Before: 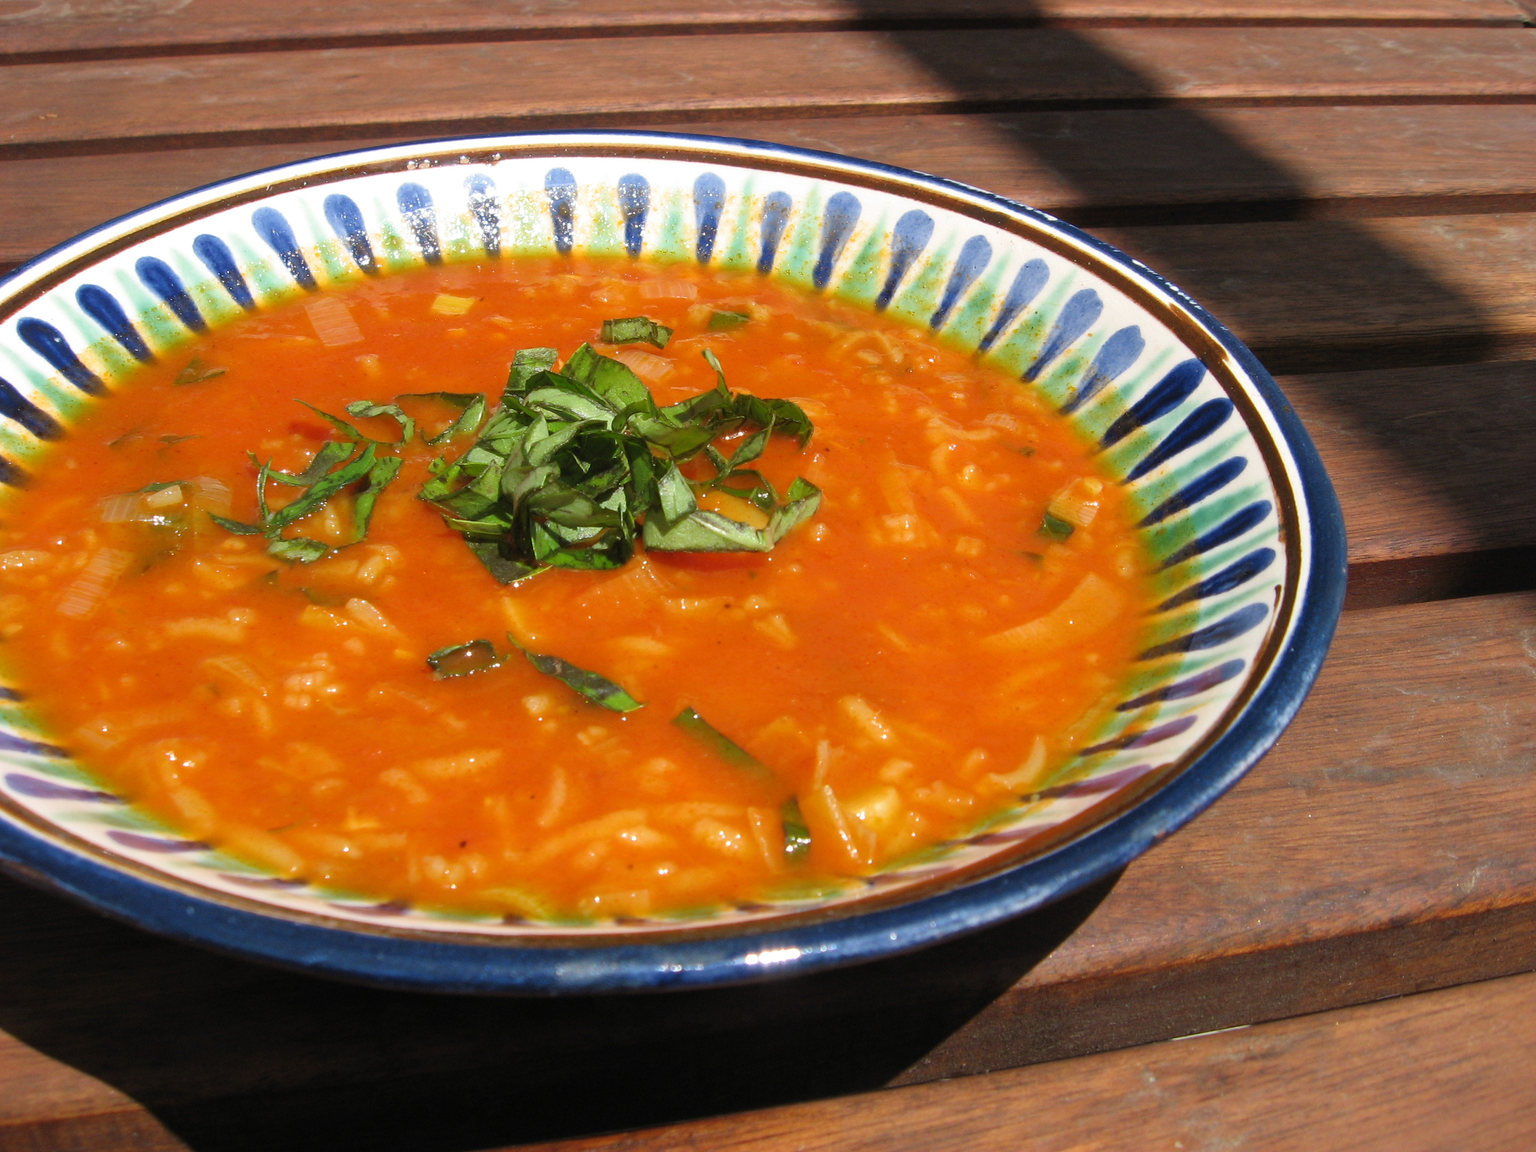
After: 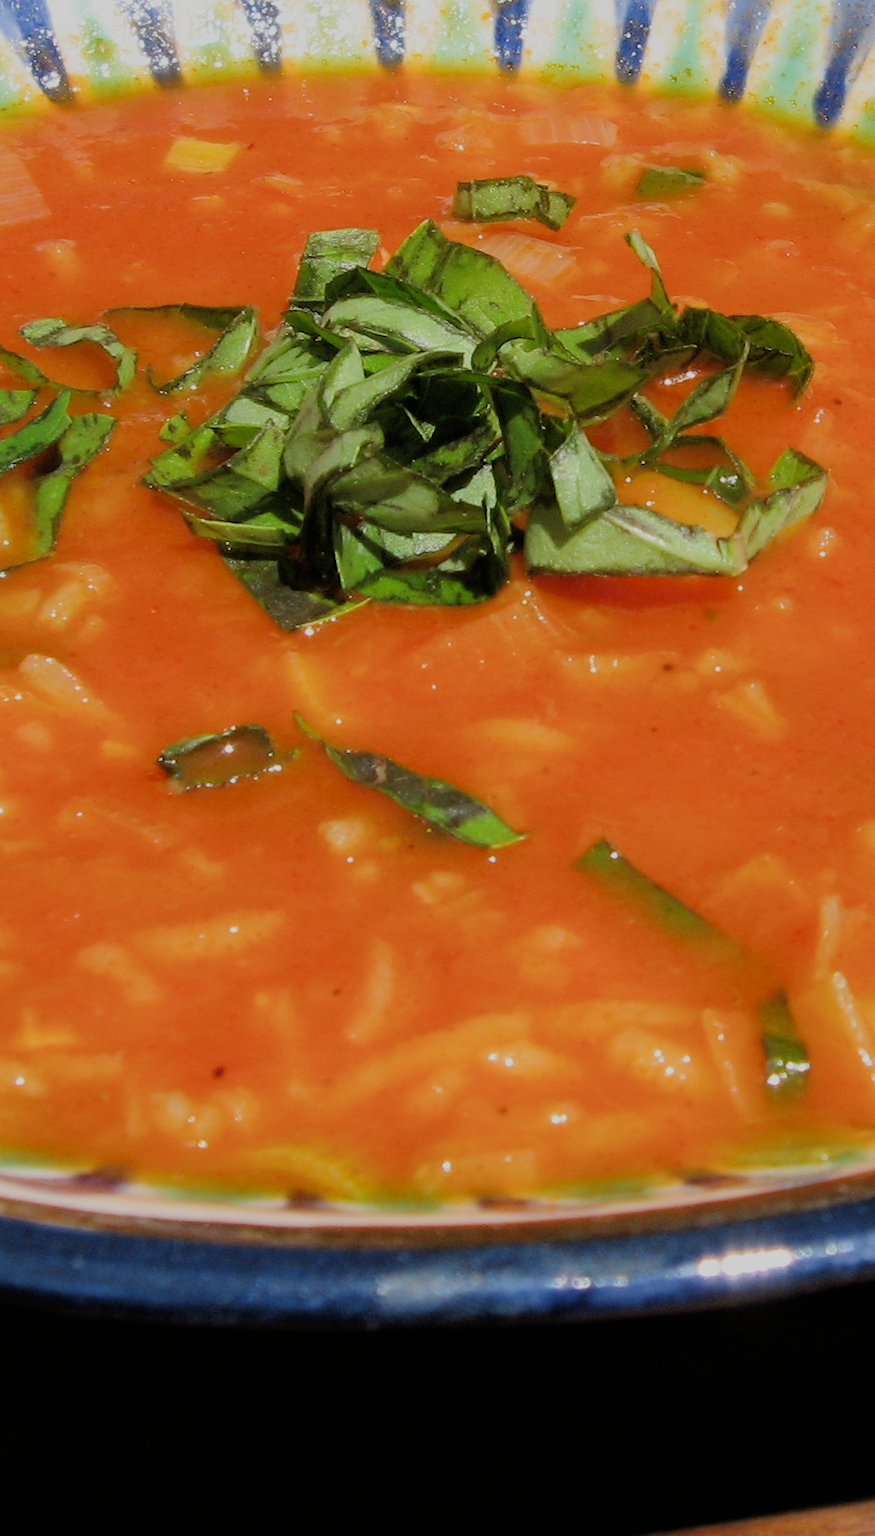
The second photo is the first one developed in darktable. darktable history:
filmic rgb: black relative exposure -6.98 EV, white relative exposure 5.63 EV, hardness 2.86
crop and rotate: left 21.77%, top 18.528%, right 44.676%, bottom 2.997%
